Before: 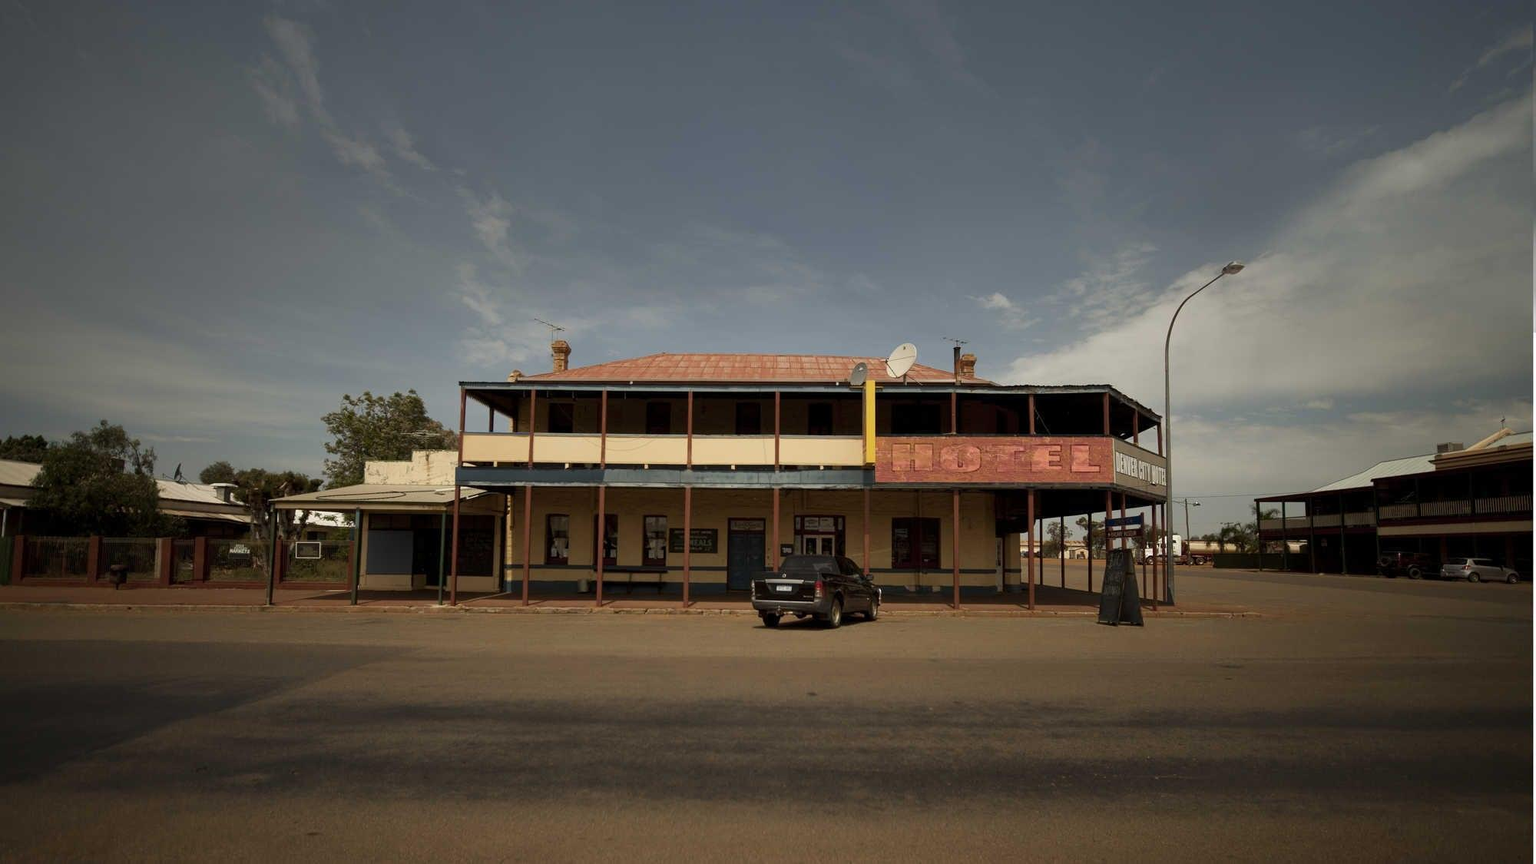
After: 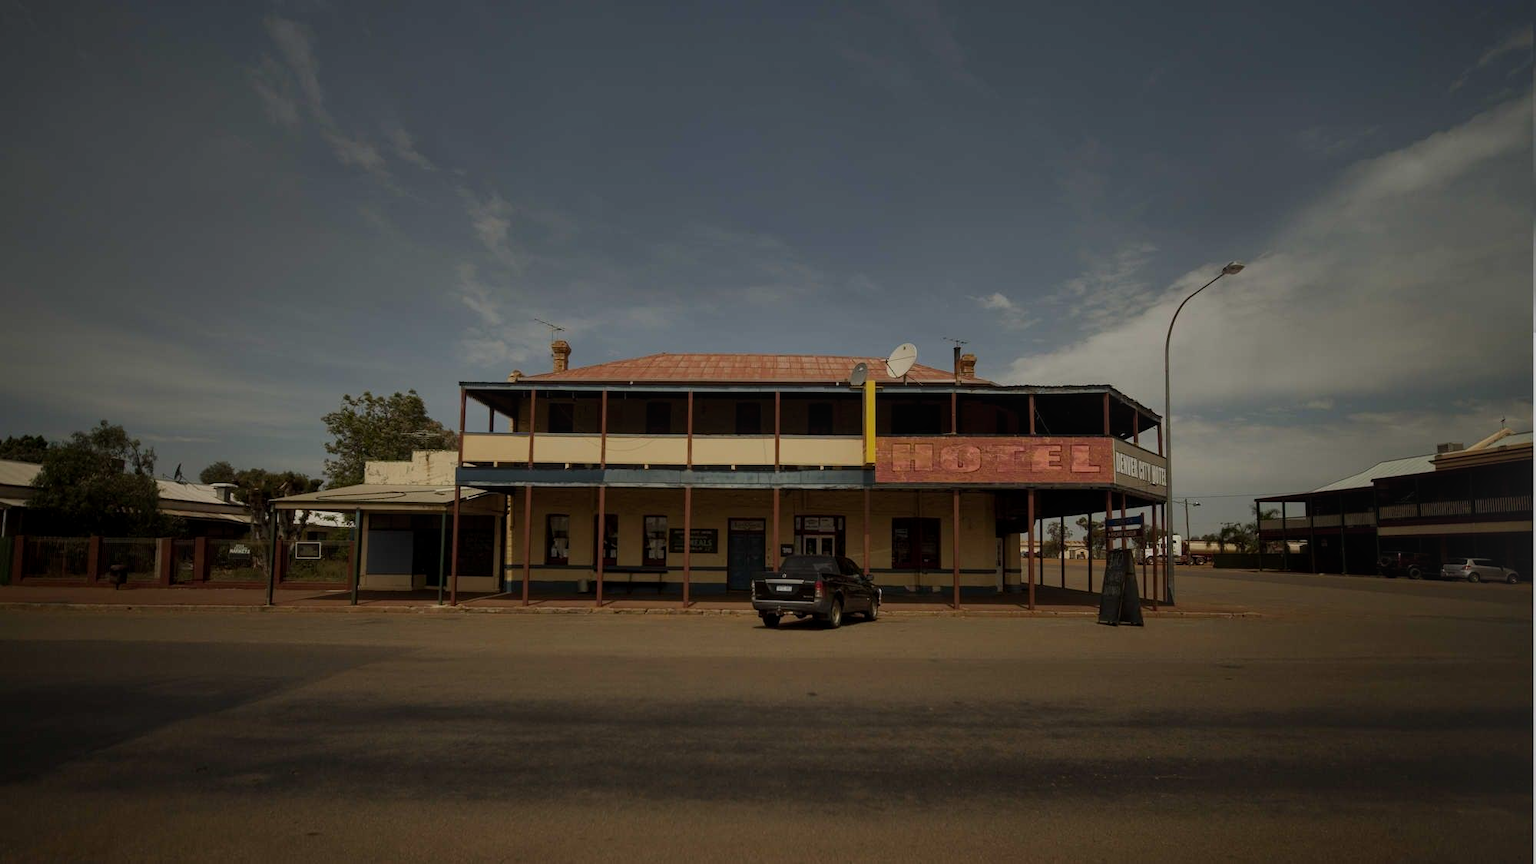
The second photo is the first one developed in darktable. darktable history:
color balance rgb: perceptual saturation grading › global saturation 0.943%, perceptual brilliance grading › global brilliance 3.658%, global vibrance 20%
local contrast: detail 109%
exposure: black level correction 0, exposure -0.821 EV, compensate exposure bias true, compensate highlight preservation false
